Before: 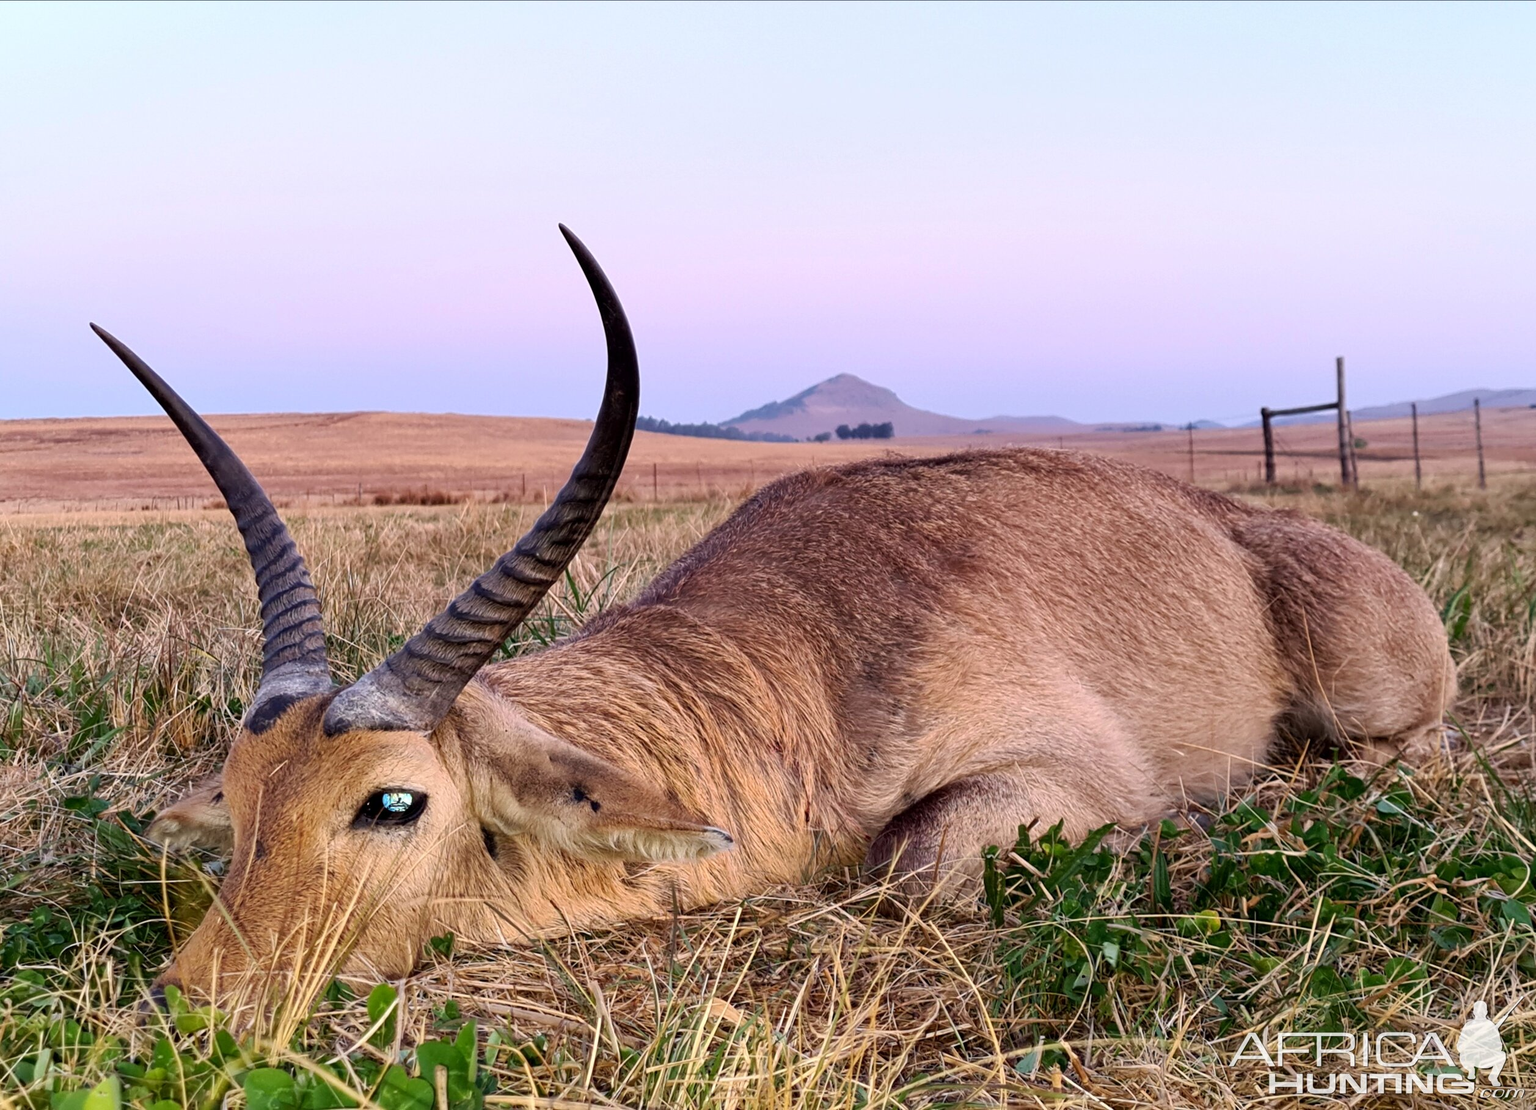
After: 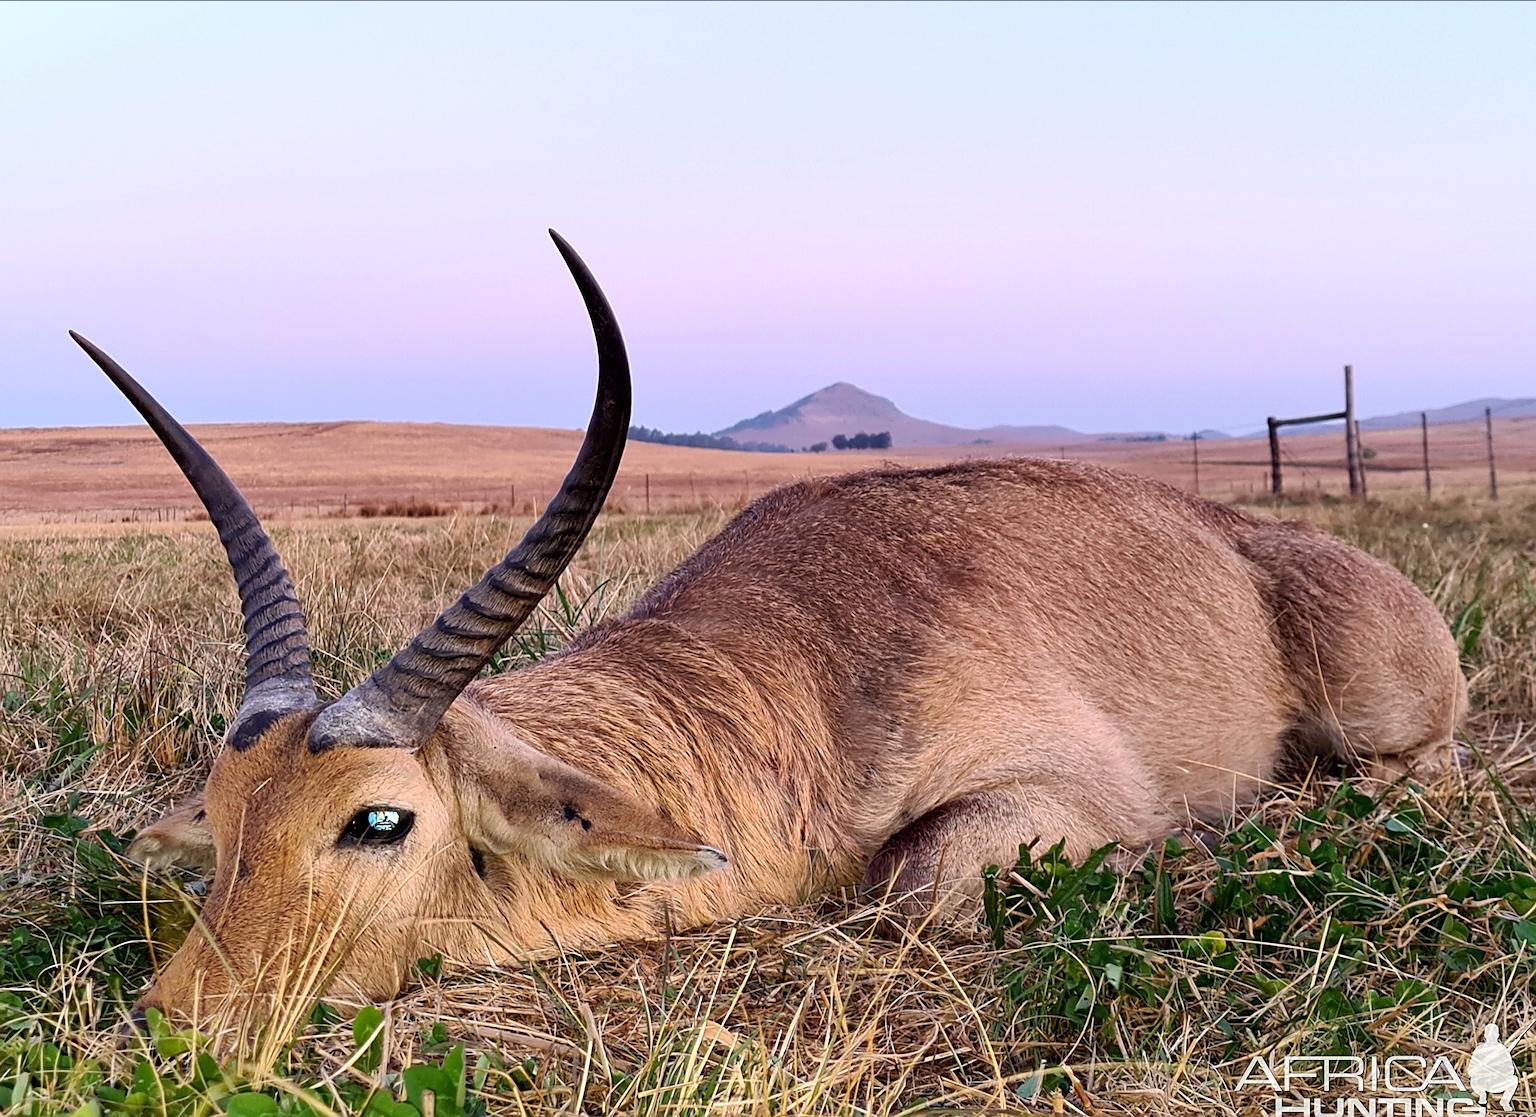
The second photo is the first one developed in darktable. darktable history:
crop and rotate: left 1.508%, right 0.748%, bottom 1.569%
tone equalizer: on, module defaults
sharpen: on, module defaults
